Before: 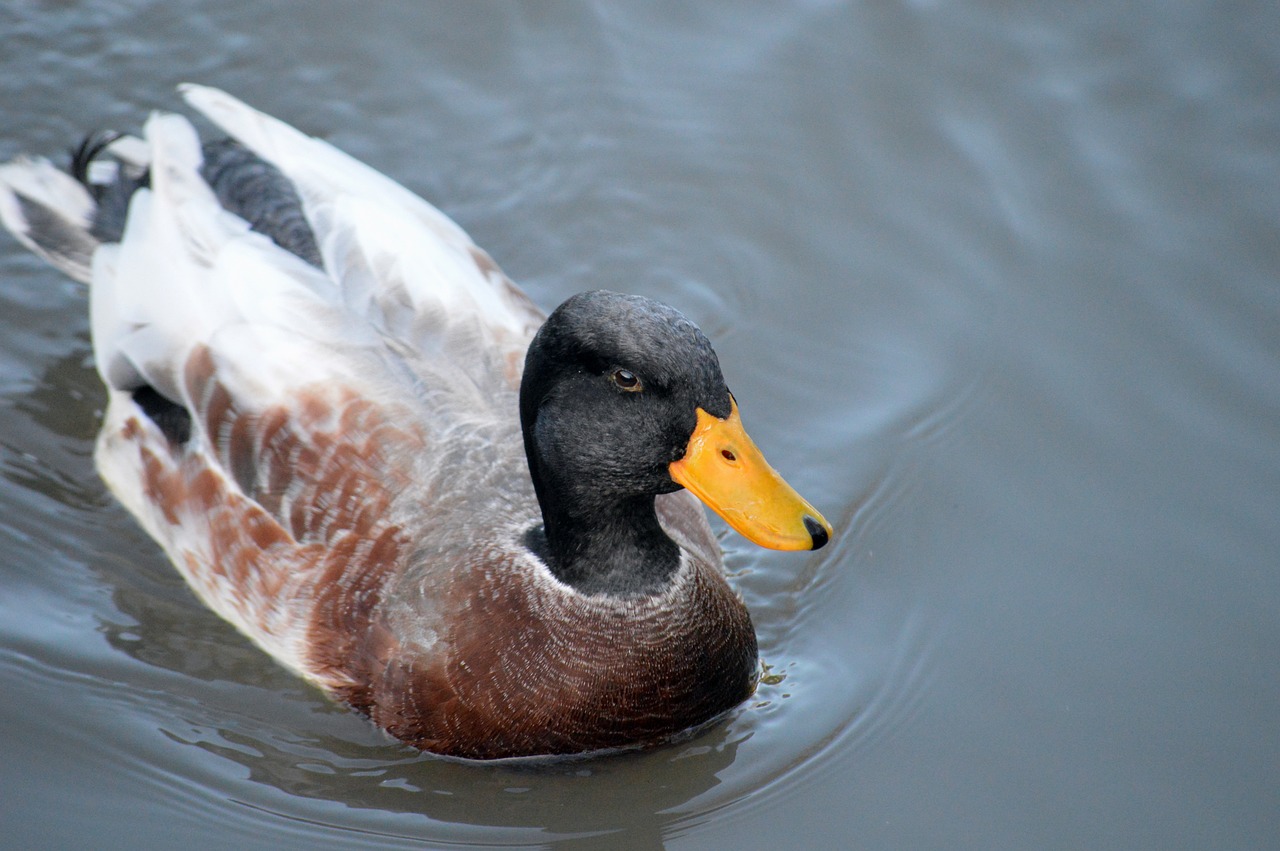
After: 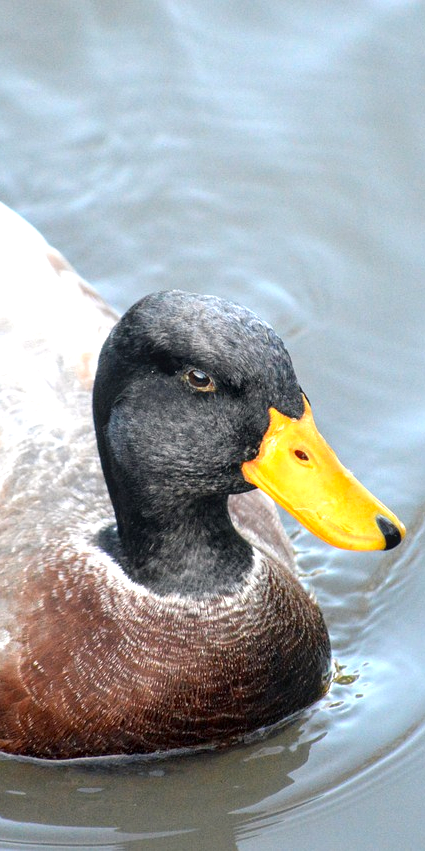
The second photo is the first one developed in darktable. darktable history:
exposure: black level correction 0, exposure 1.1 EV, compensate exposure bias true, compensate highlight preservation false
color correction: highlights b* 3
local contrast: detail 117%
rgb levels: preserve colors max RGB
crop: left 33.36%, right 33.36%
